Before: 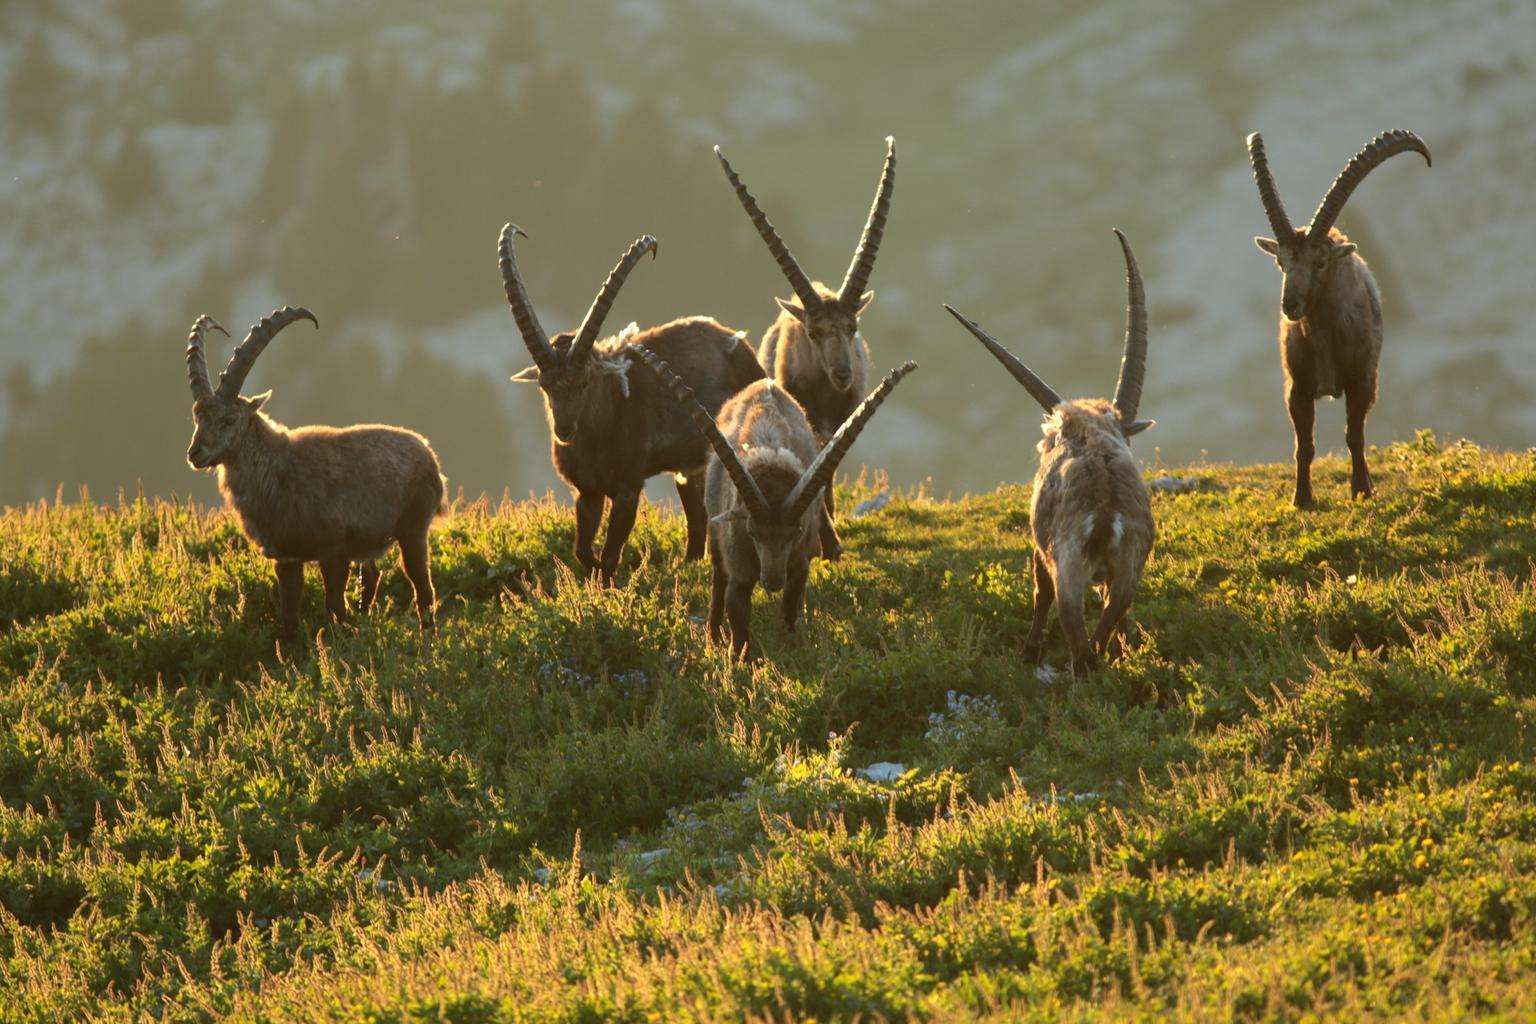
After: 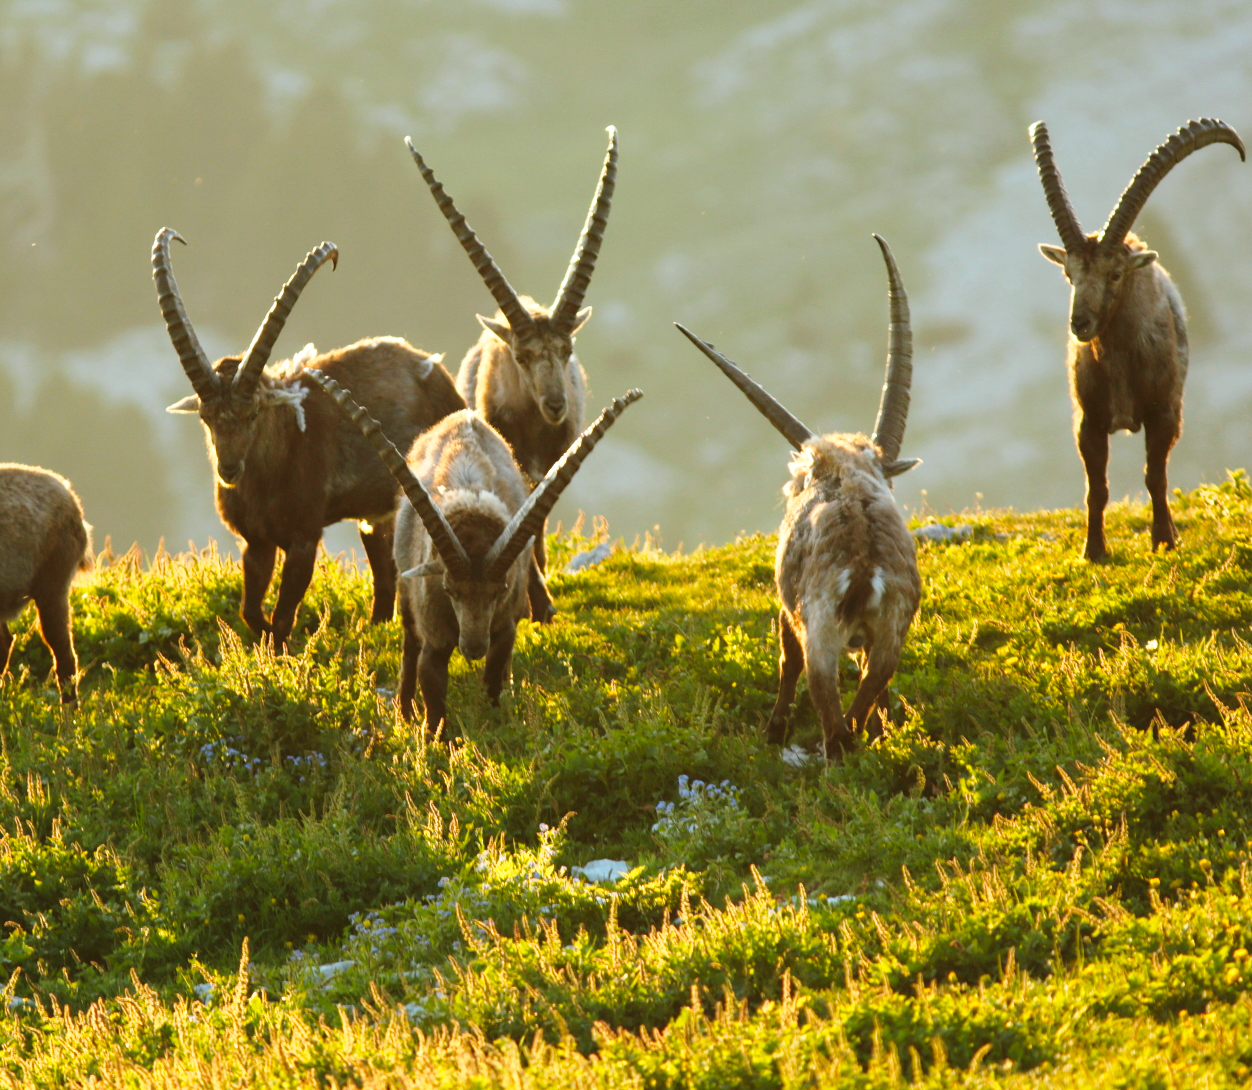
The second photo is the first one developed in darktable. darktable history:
color balance rgb: shadows fall-off 101%, linear chroma grading › mid-tones 7.63%, perceptual saturation grading › mid-tones 11.68%, mask middle-gray fulcrum 22.45%, global vibrance 10.11%, saturation formula JzAzBz (2021)
white balance: red 0.982, blue 1.018
base curve: curves: ch0 [(0, 0) (0.028, 0.03) (0.121, 0.232) (0.46, 0.748) (0.859, 0.968) (1, 1)], preserve colors none
crop and rotate: left 24.034%, top 2.838%, right 6.406%, bottom 6.299%
